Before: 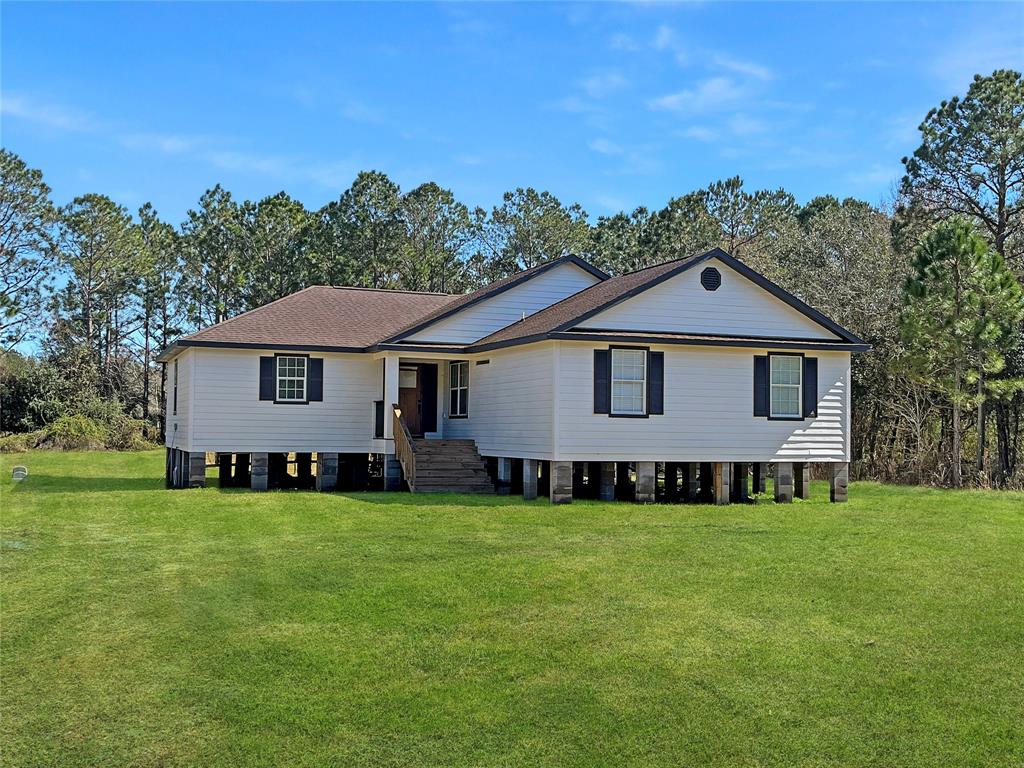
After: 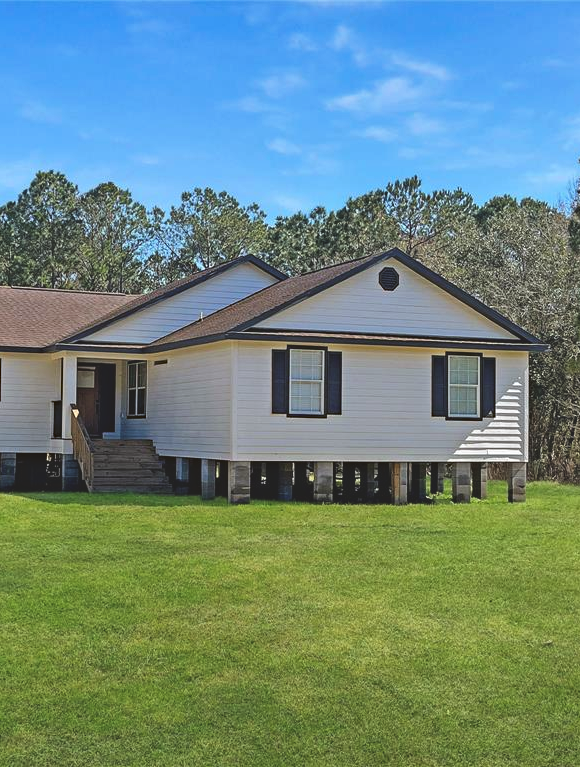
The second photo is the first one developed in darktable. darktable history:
haze removal: compatibility mode true, adaptive false
crop: left 31.458%, top 0%, right 11.876%
exposure: black level correction -0.015, compensate highlight preservation false
shadows and highlights: white point adjustment 1, soften with gaussian
